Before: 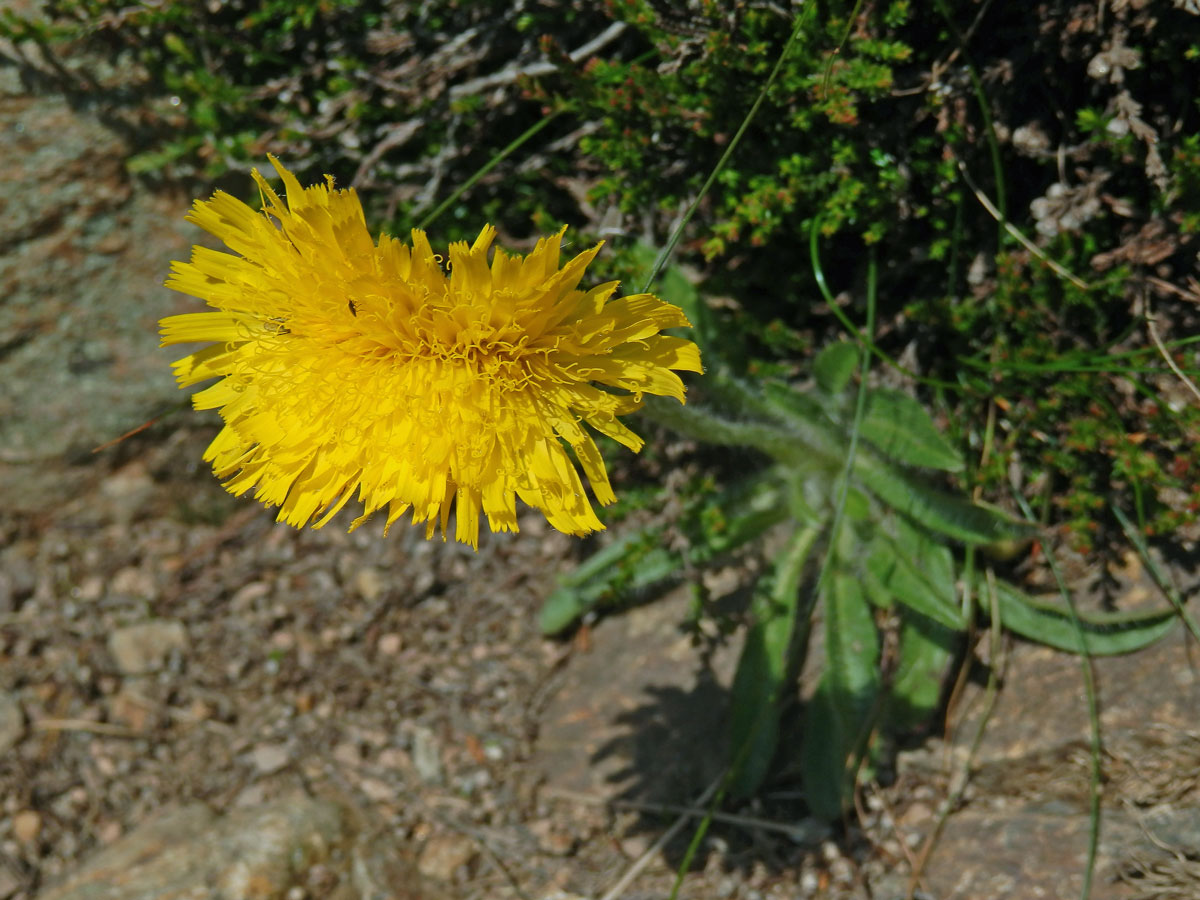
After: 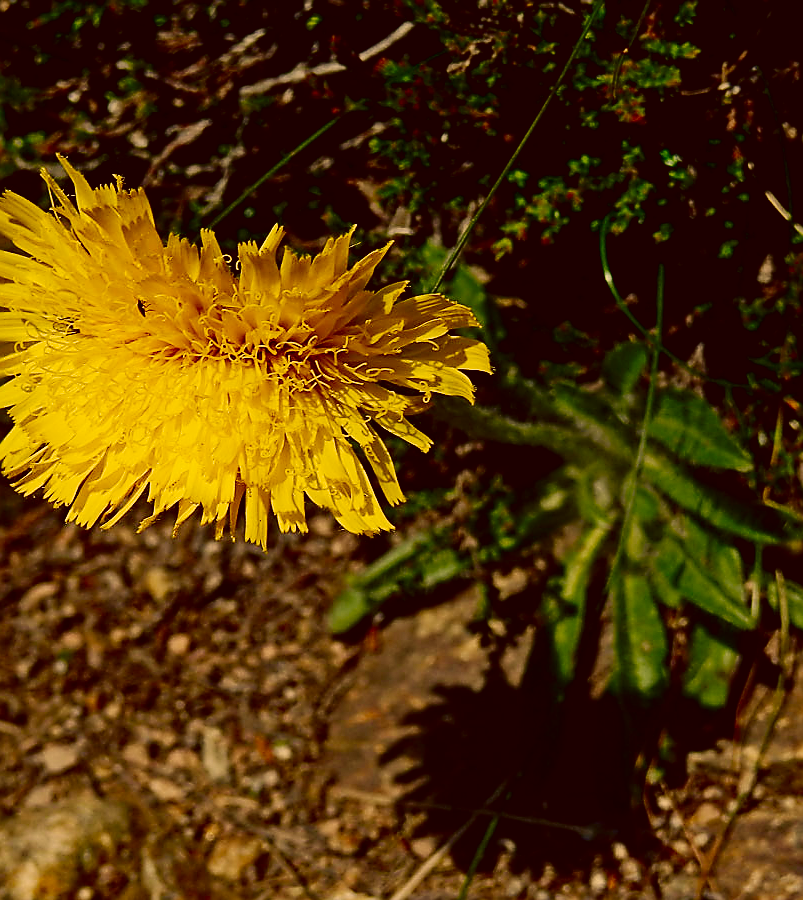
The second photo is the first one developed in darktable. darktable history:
color correction: highlights a* 9.63, highlights b* 39.26, shadows a* 15.08, shadows b* 3.15
exposure: black level correction -0.008, exposure 0.066 EV, compensate highlight preservation false
contrast brightness saturation: contrast 0.236, brightness -0.225, saturation 0.141
filmic rgb: black relative exposure -5.03 EV, white relative exposure 3.95 EV, threshold 5.97 EV, hardness 2.88, contrast 1.297, highlights saturation mix -10.77%, preserve chrominance no, color science v3 (2019), use custom middle-gray values true, iterations of high-quality reconstruction 0, enable highlight reconstruction true
crop and rotate: left 17.661%, right 15.42%
sharpen: radius 1.397, amount 1.258, threshold 0.823
